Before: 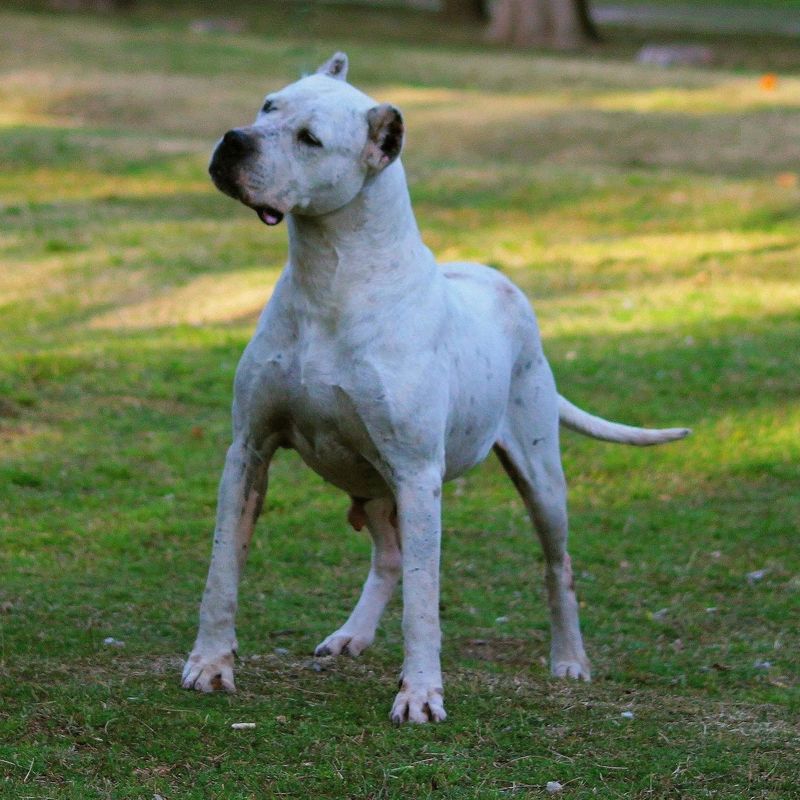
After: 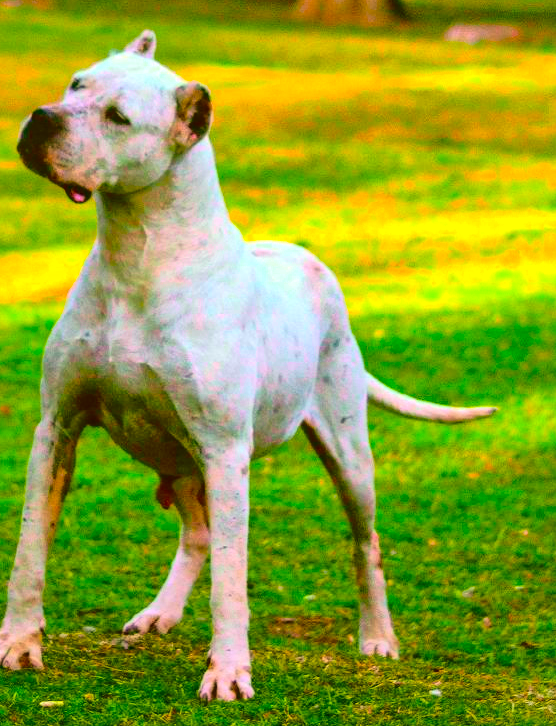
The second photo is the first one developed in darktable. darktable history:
crop and rotate: left 24.034%, top 2.838%, right 6.406%, bottom 6.299%
exposure: black level correction -0.005, exposure 0.622 EV, compensate highlight preservation false
local contrast: on, module defaults
white balance: red 0.986, blue 1.01
tone curve: curves: ch0 [(0, 0.014) (0.17, 0.099) (0.392, 0.438) (0.725, 0.828) (0.872, 0.918) (1, 0.981)]; ch1 [(0, 0) (0.402, 0.36) (0.488, 0.466) (0.5, 0.499) (0.515, 0.515) (0.574, 0.595) (0.619, 0.65) (0.701, 0.725) (1, 1)]; ch2 [(0, 0) (0.432, 0.422) (0.486, 0.49) (0.503, 0.503) (0.523, 0.554) (0.562, 0.606) (0.644, 0.694) (0.717, 0.753) (1, 0.991)], color space Lab, independent channels
color correction: highlights a* 10.44, highlights b* 30.04, shadows a* 2.73, shadows b* 17.51, saturation 1.72
shadows and highlights: on, module defaults
